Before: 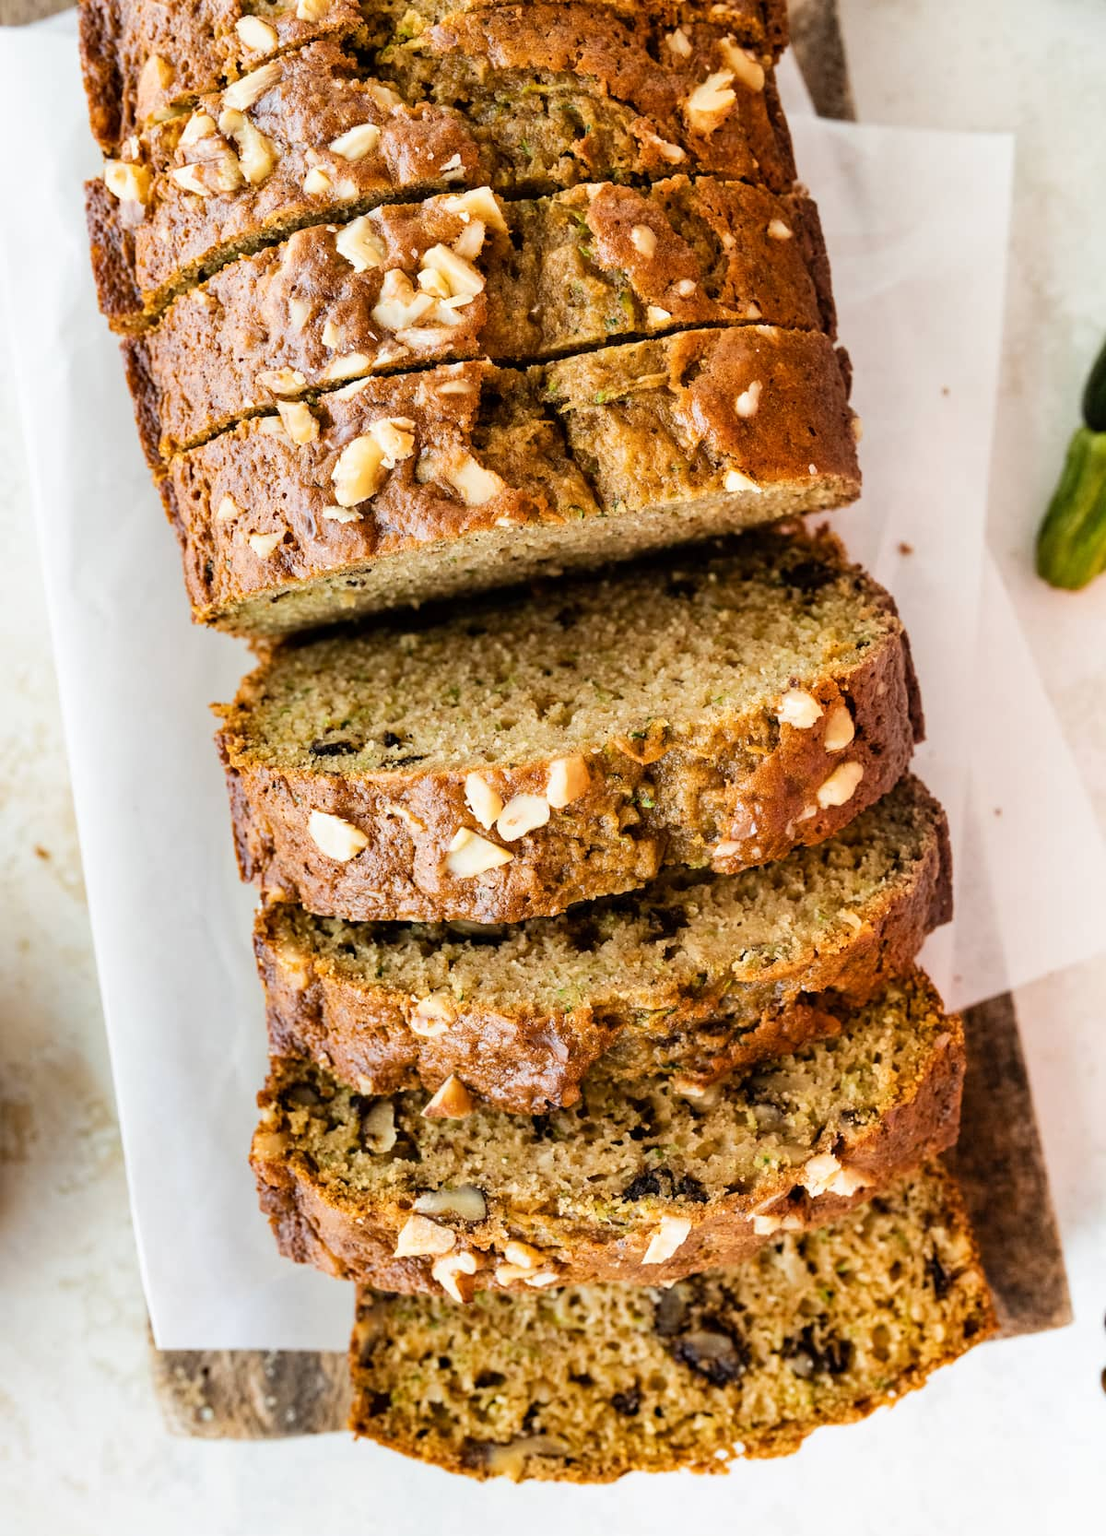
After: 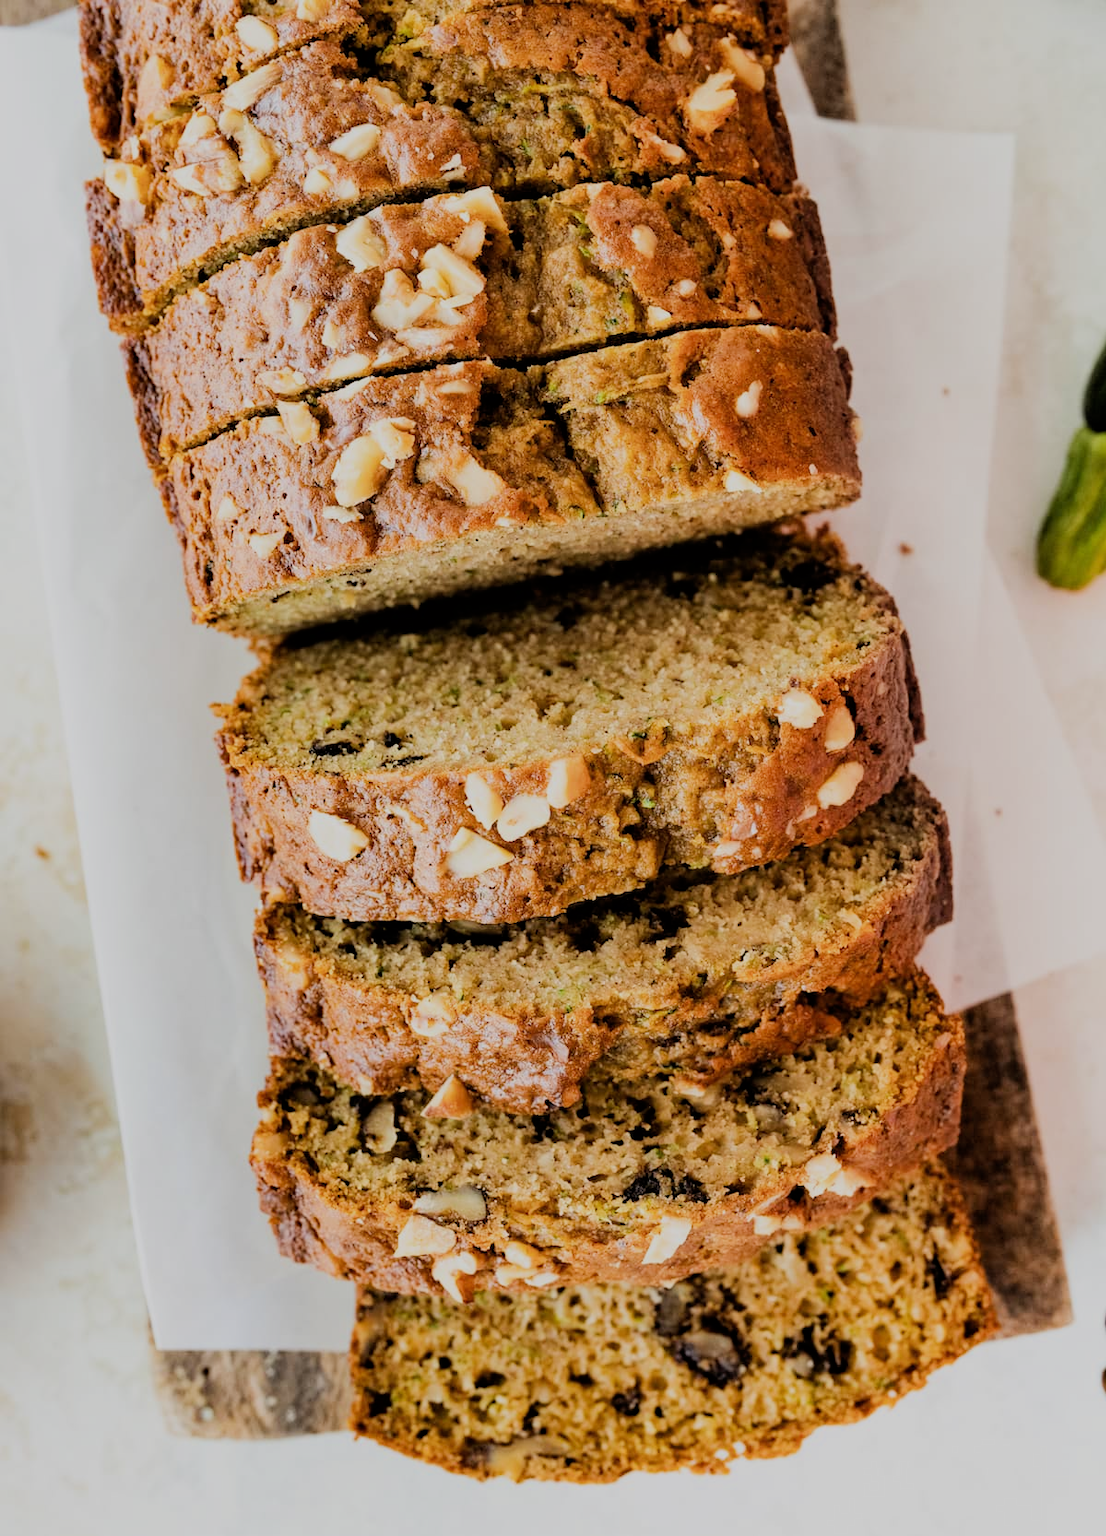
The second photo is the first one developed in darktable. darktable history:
filmic rgb: black relative exposure -7.21 EV, white relative exposure 5.37 EV, hardness 3.03
